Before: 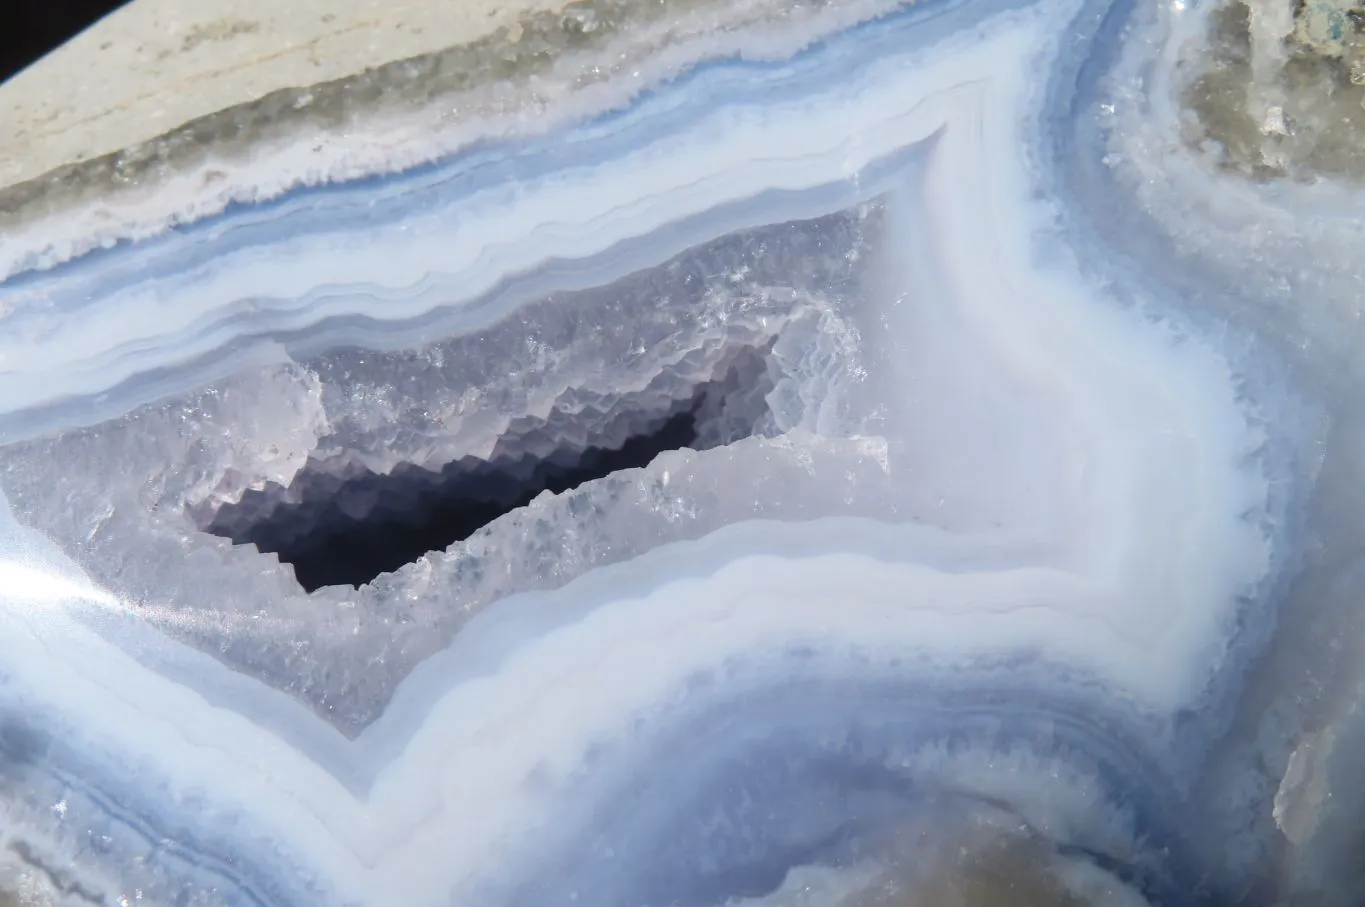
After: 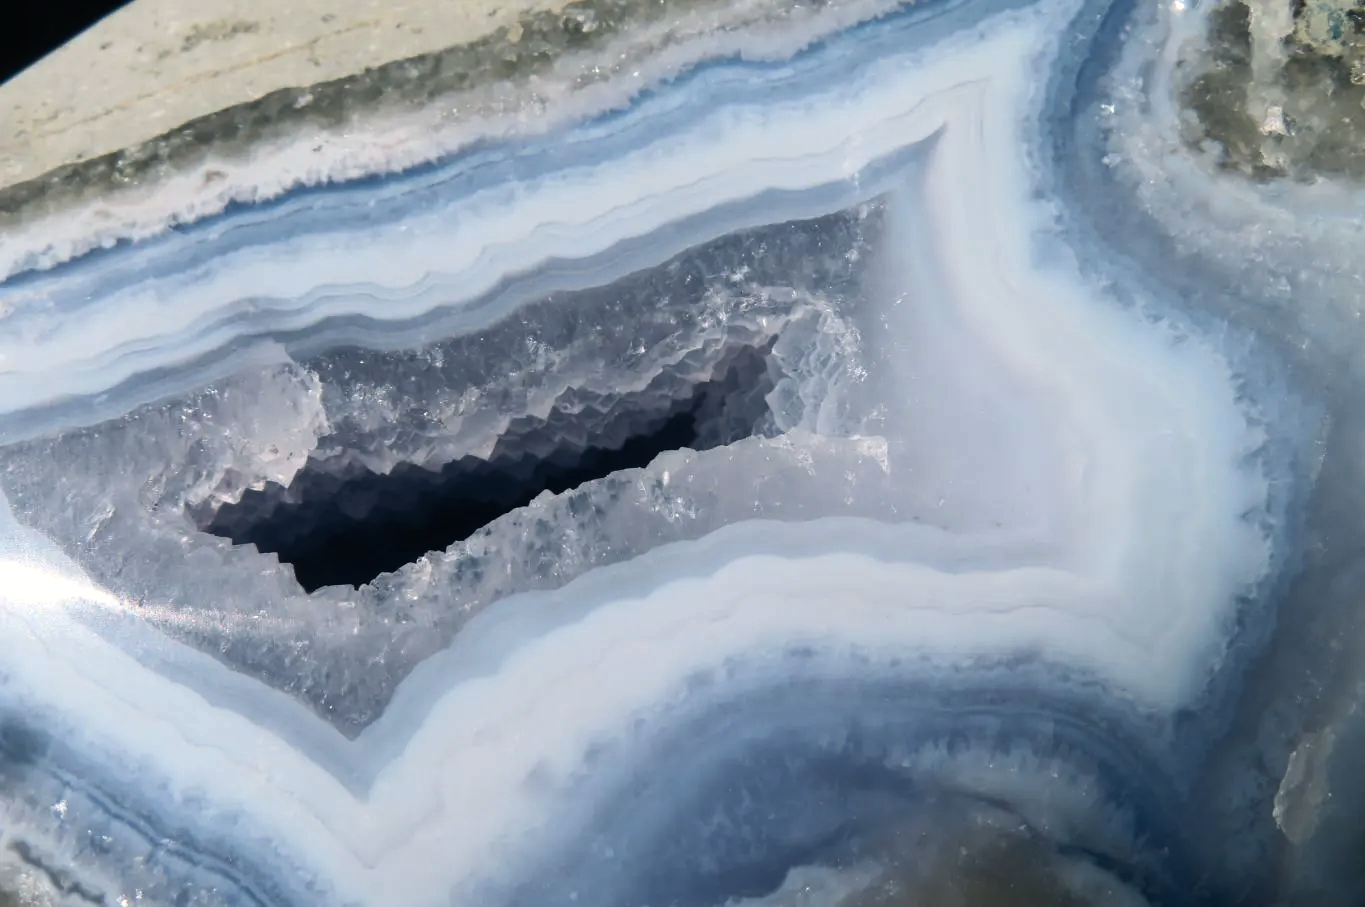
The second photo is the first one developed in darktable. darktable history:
color balance rgb: power › luminance -7.82%, power › chroma 1.121%, power › hue 216.91°, highlights gain › chroma 2.037%, highlights gain › hue 73.02°, perceptual saturation grading › global saturation 19.713%, perceptual brilliance grading › highlights 3.319%, perceptual brilliance grading › mid-tones -18.056%, perceptual brilliance grading › shadows -40.756%
